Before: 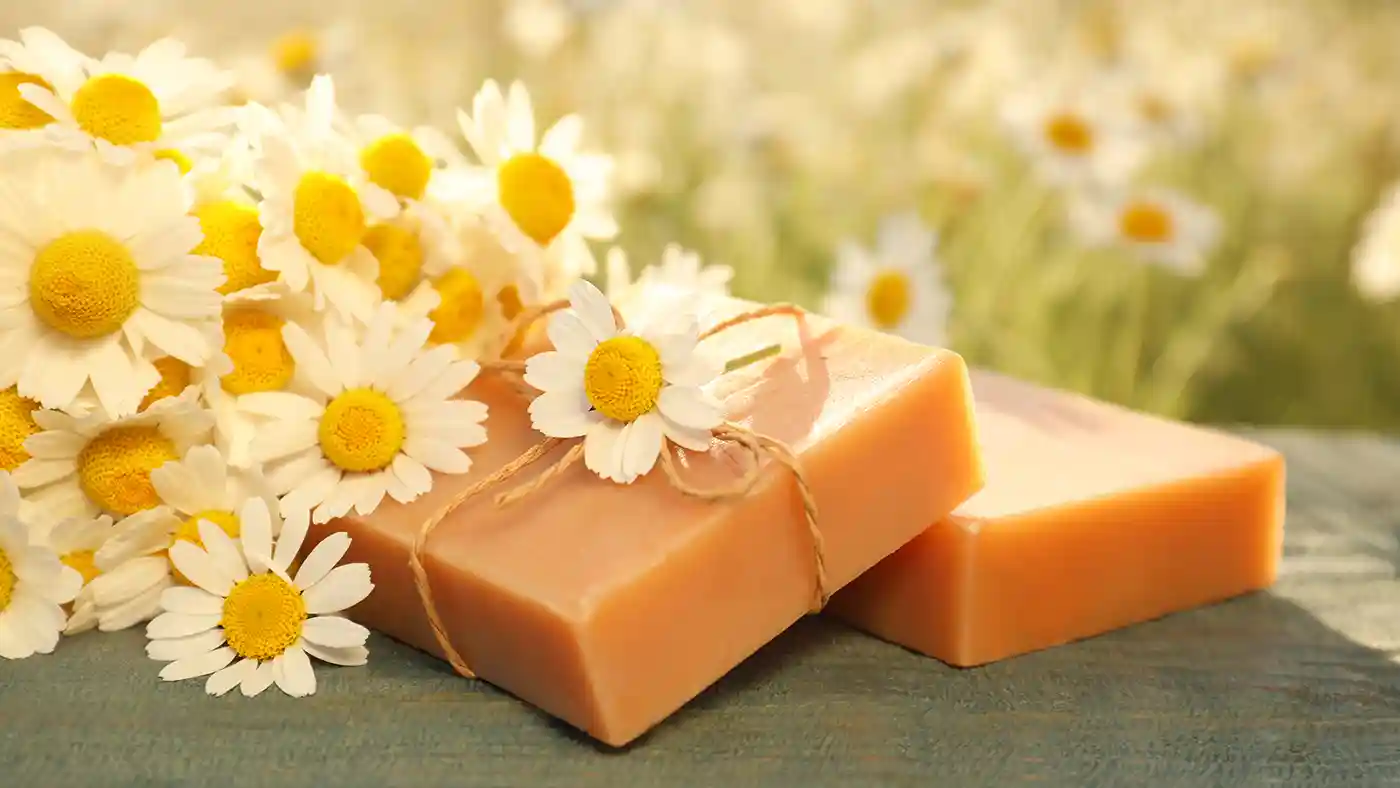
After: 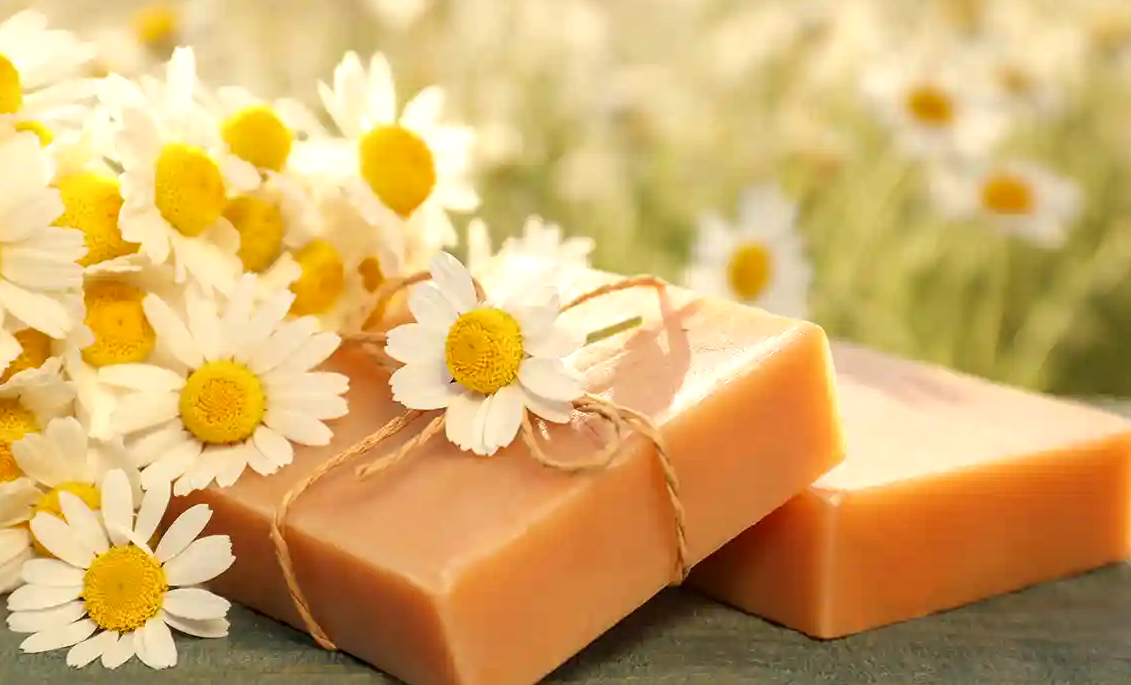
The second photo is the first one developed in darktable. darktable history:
crop: left 9.993%, top 3.611%, right 9.165%, bottom 9.362%
local contrast: on, module defaults
